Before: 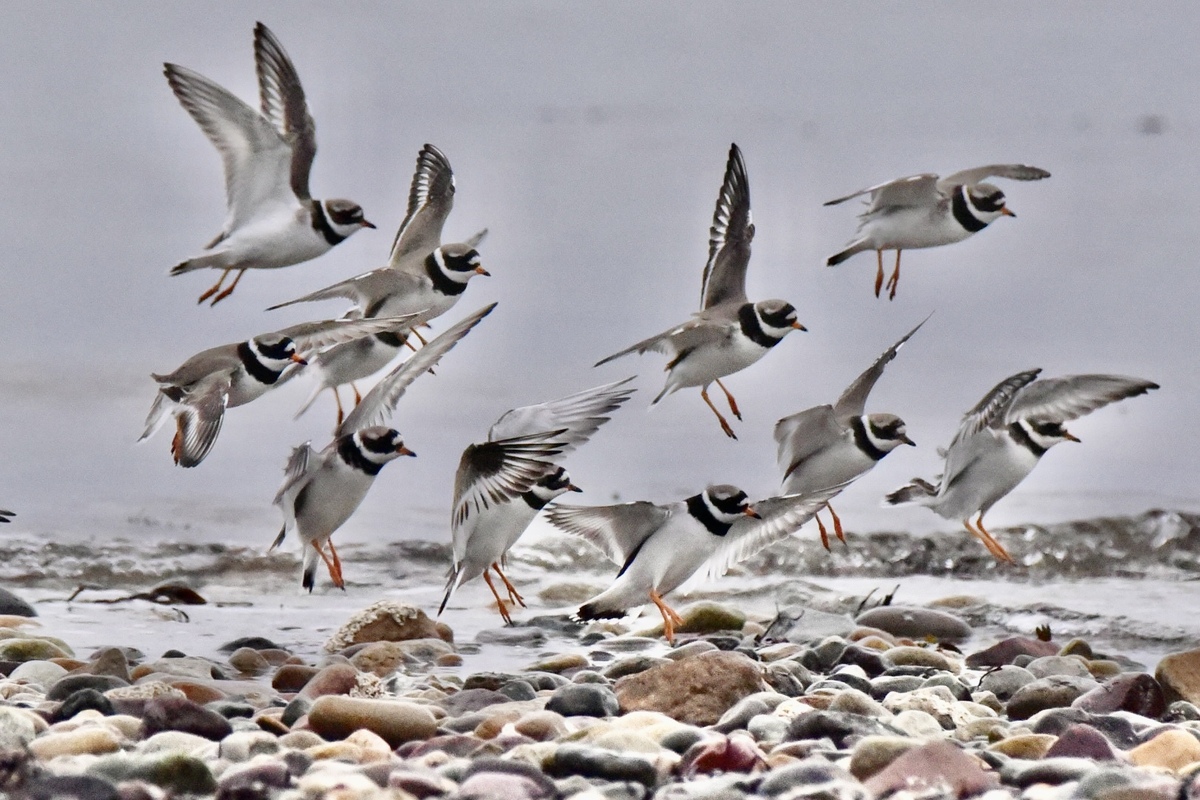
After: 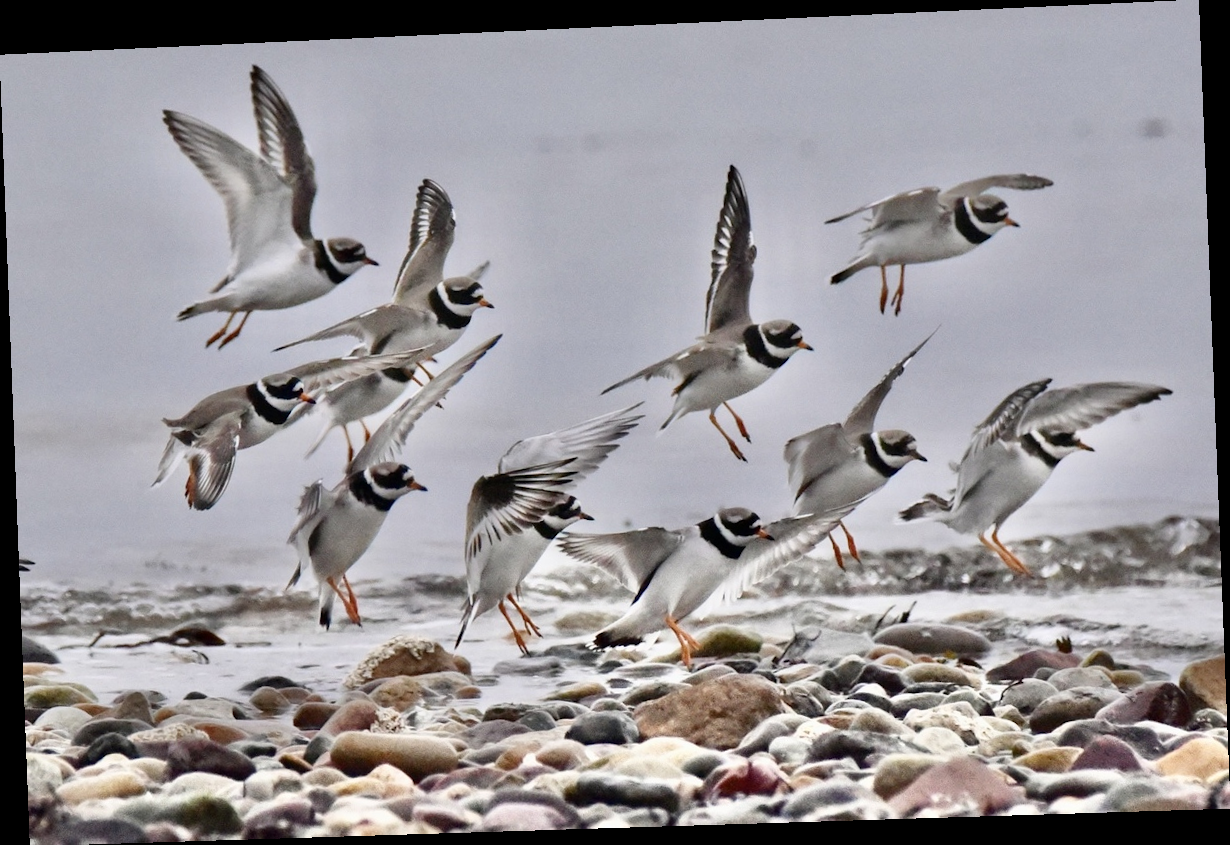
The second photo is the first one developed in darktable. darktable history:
tone equalizer: on, module defaults
rotate and perspective: rotation -2.22°, lens shift (horizontal) -0.022, automatic cropping off
